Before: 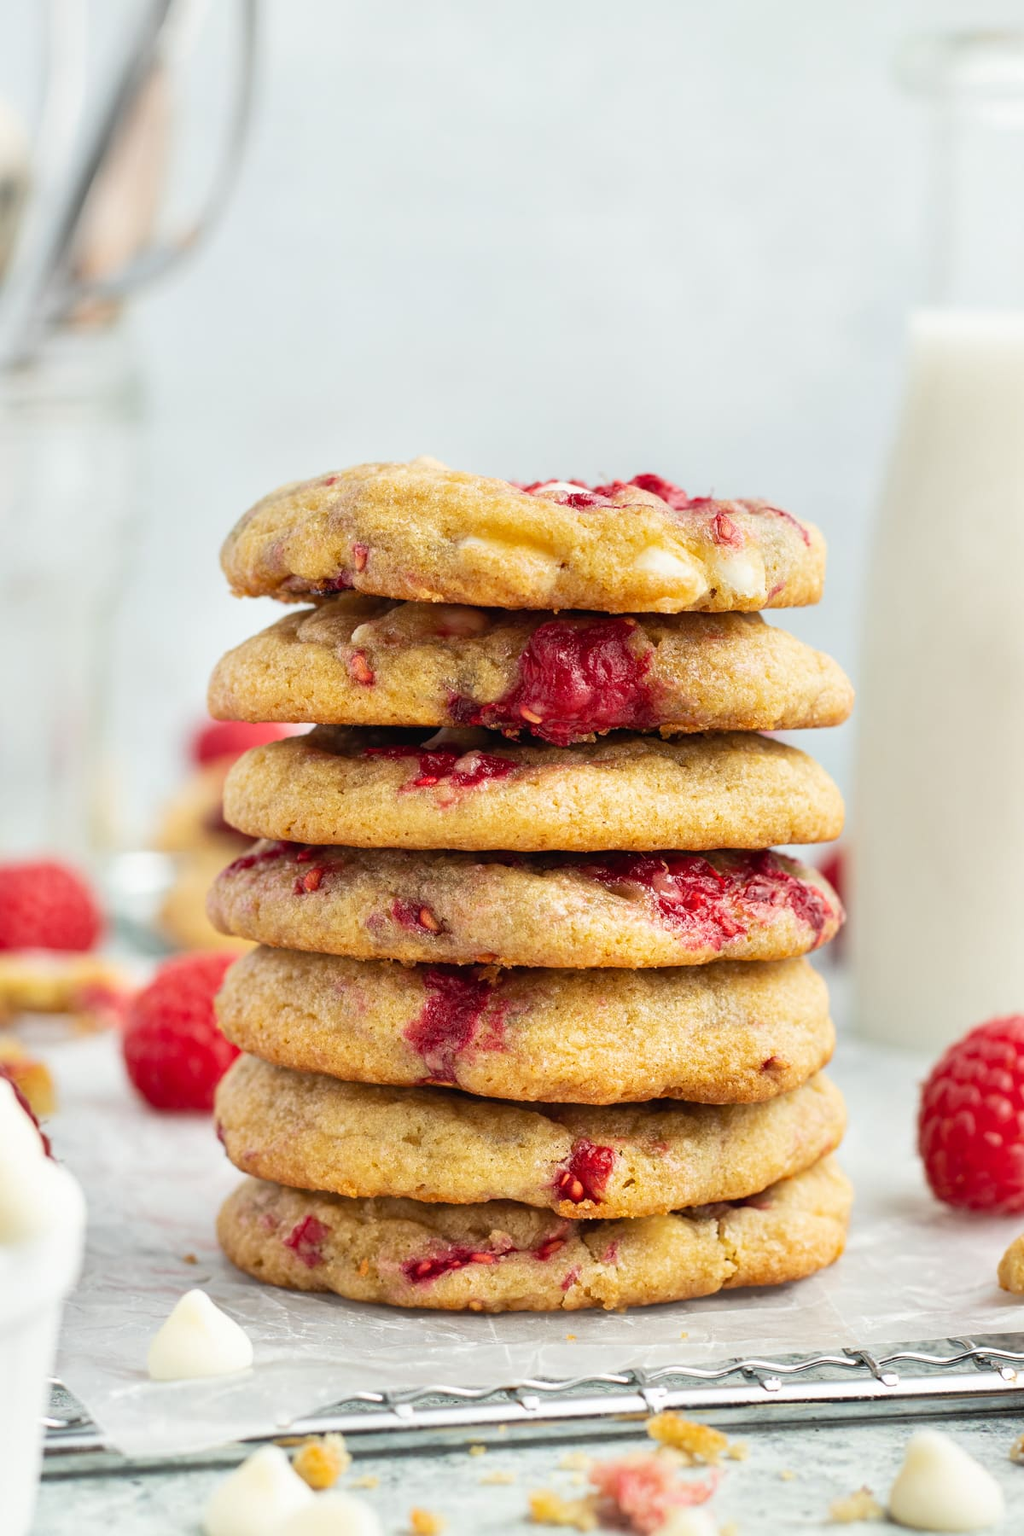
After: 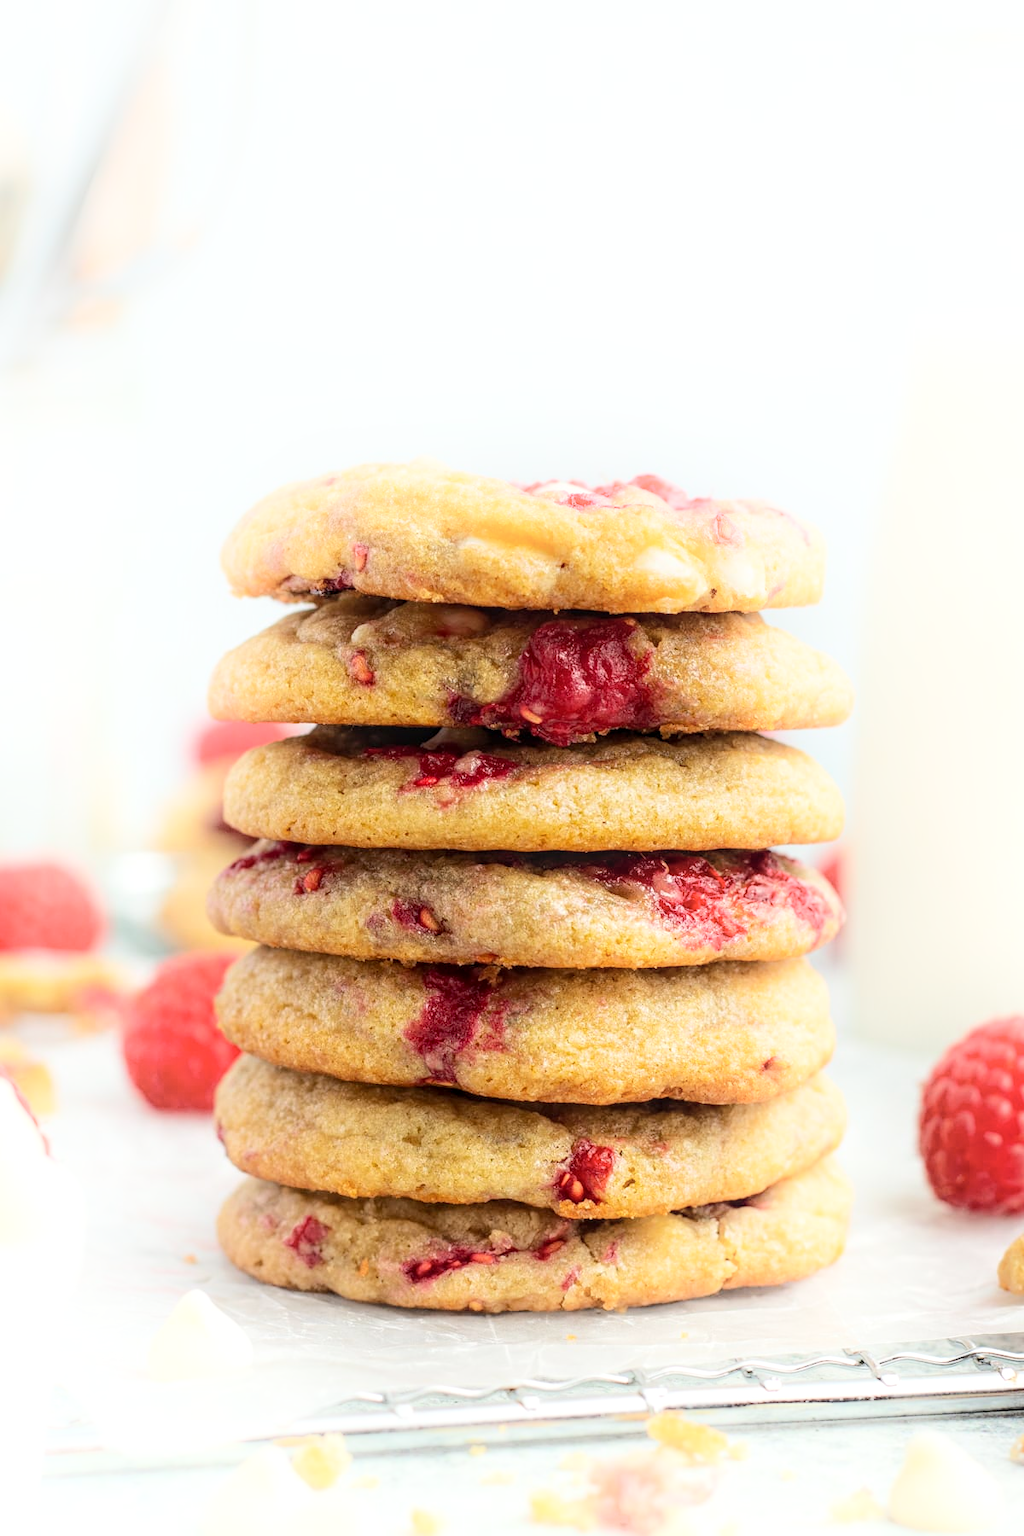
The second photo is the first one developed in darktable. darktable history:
local contrast: on, module defaults
shadows and highlights: shadows -21.3, highlights 100, soften with gaussian
